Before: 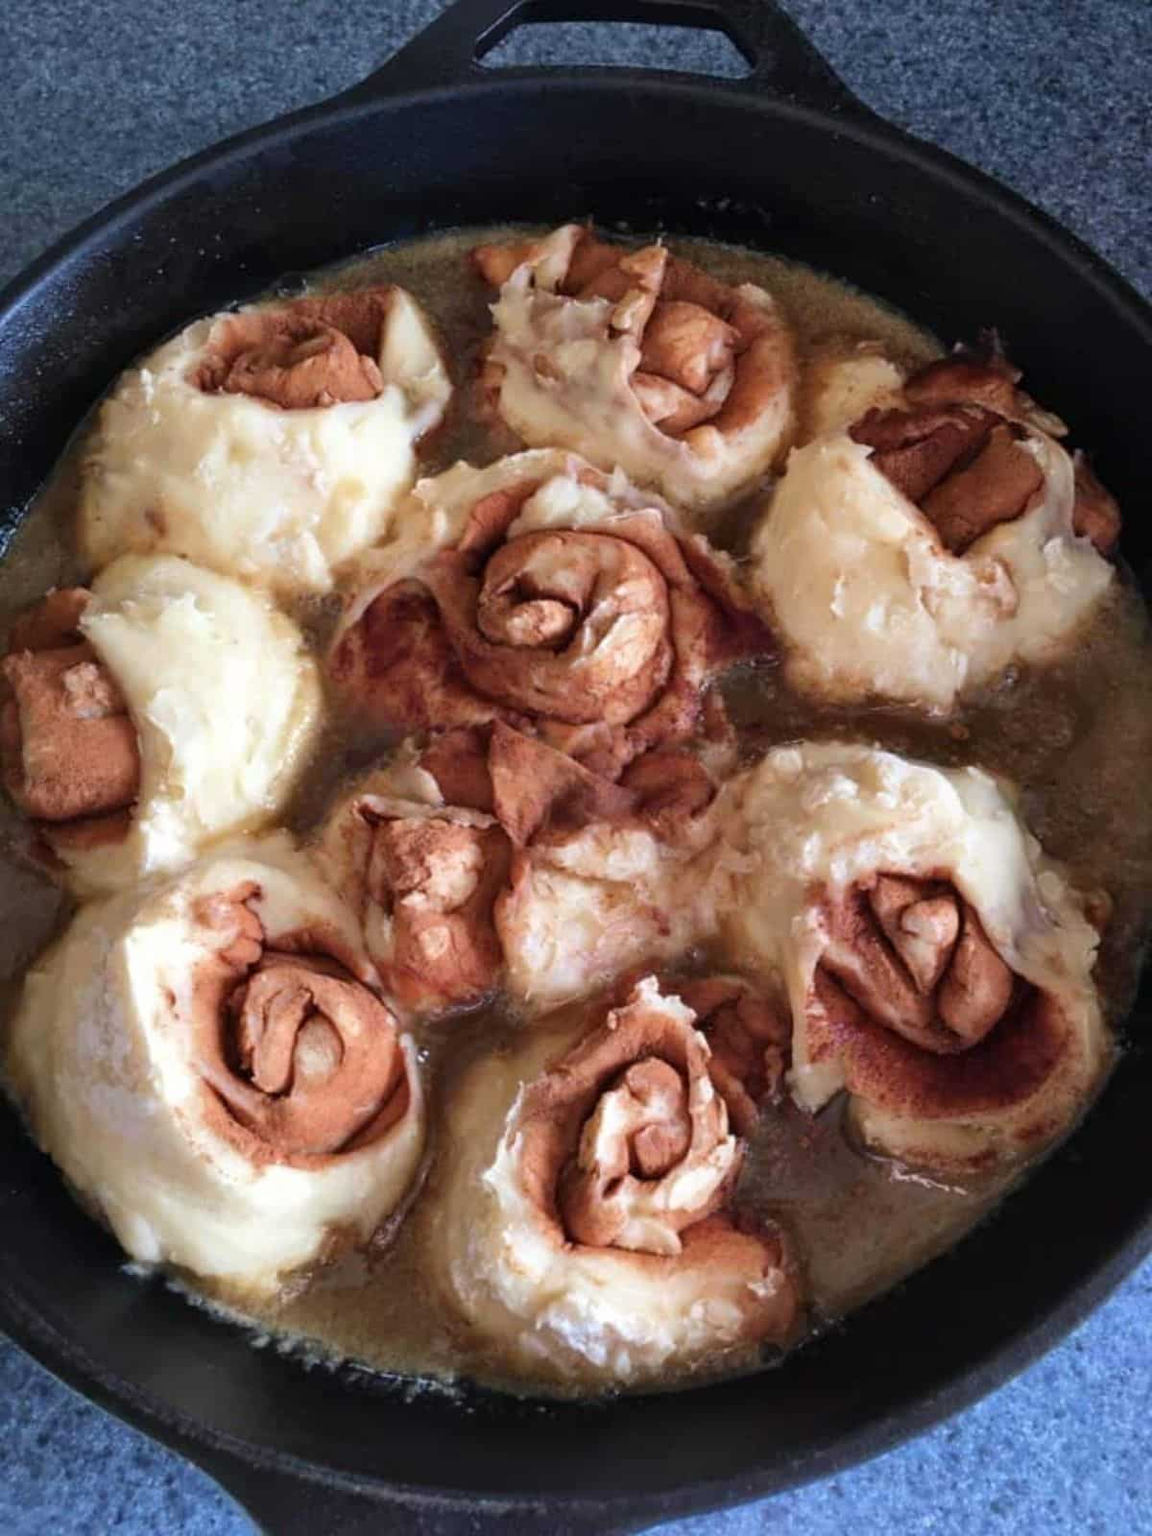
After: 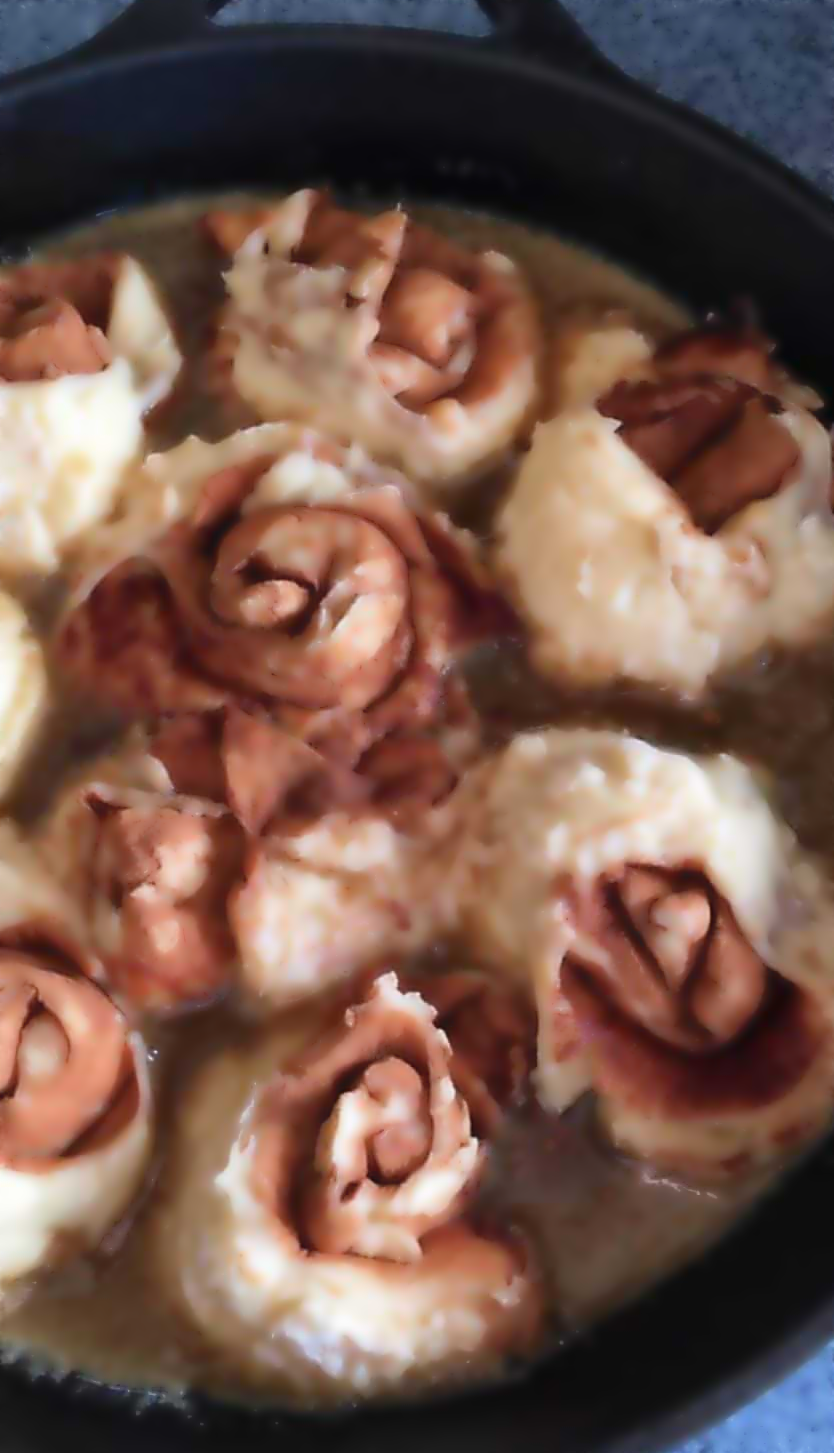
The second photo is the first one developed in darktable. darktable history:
crop and rotate: left 24.034%, top 2.838%, right 6.406%, bottom 6.299%
sharpen: on, module defaults
lowpass: radius 4, soften with bilateral filter, unbound 0
